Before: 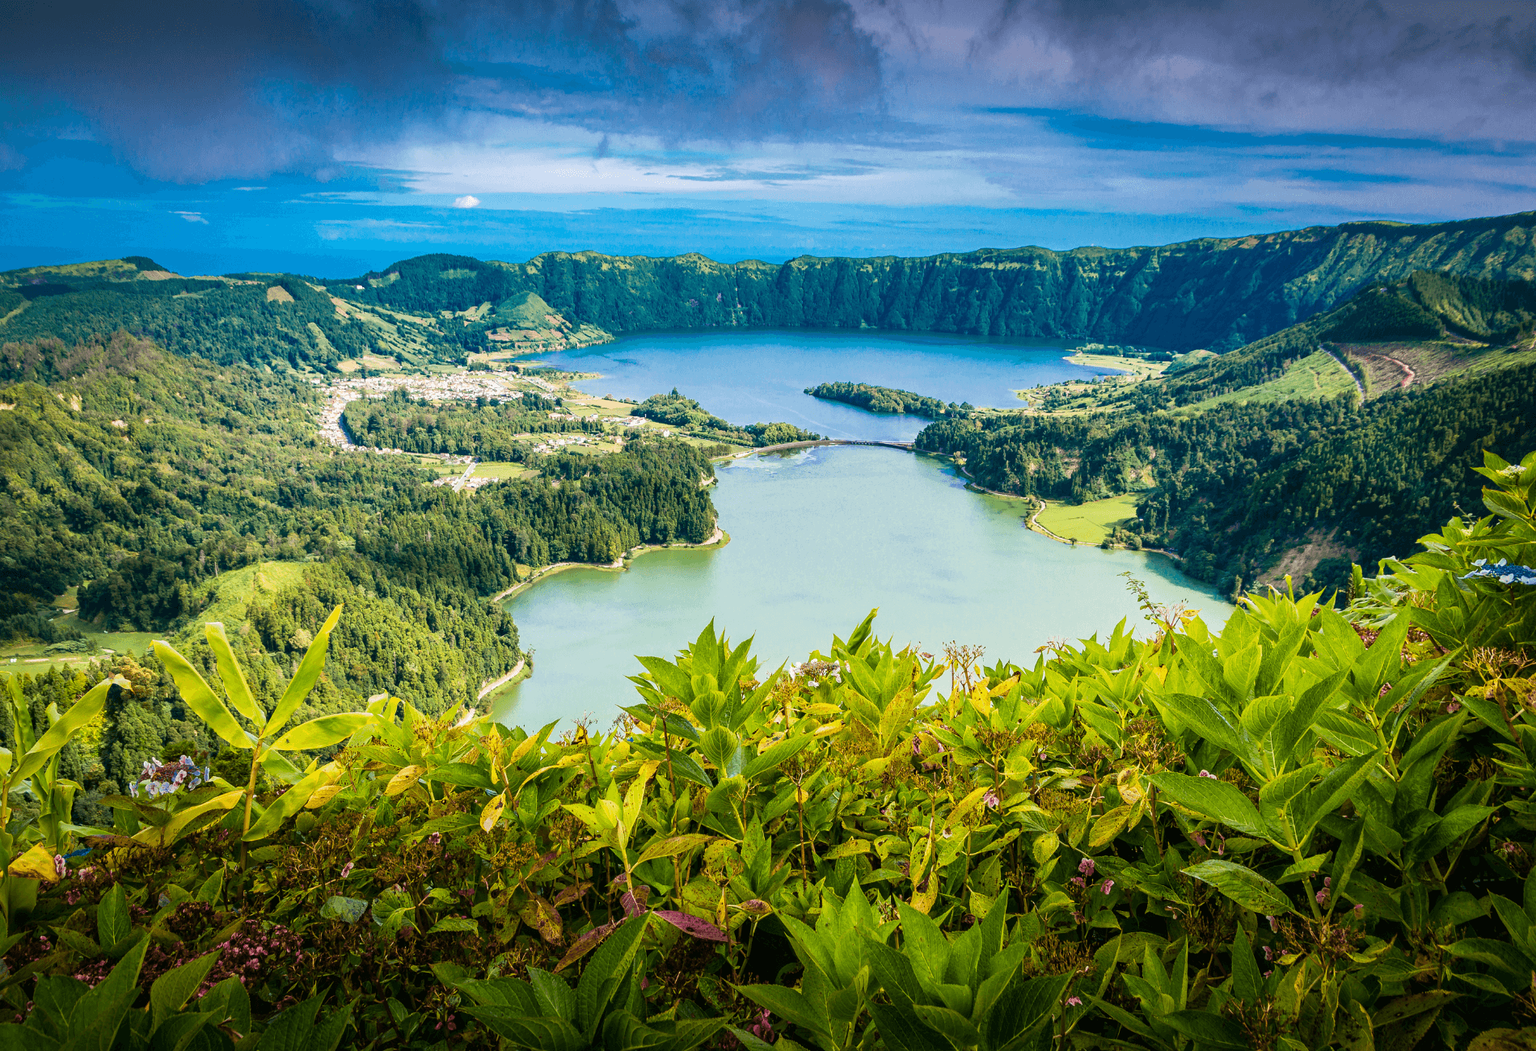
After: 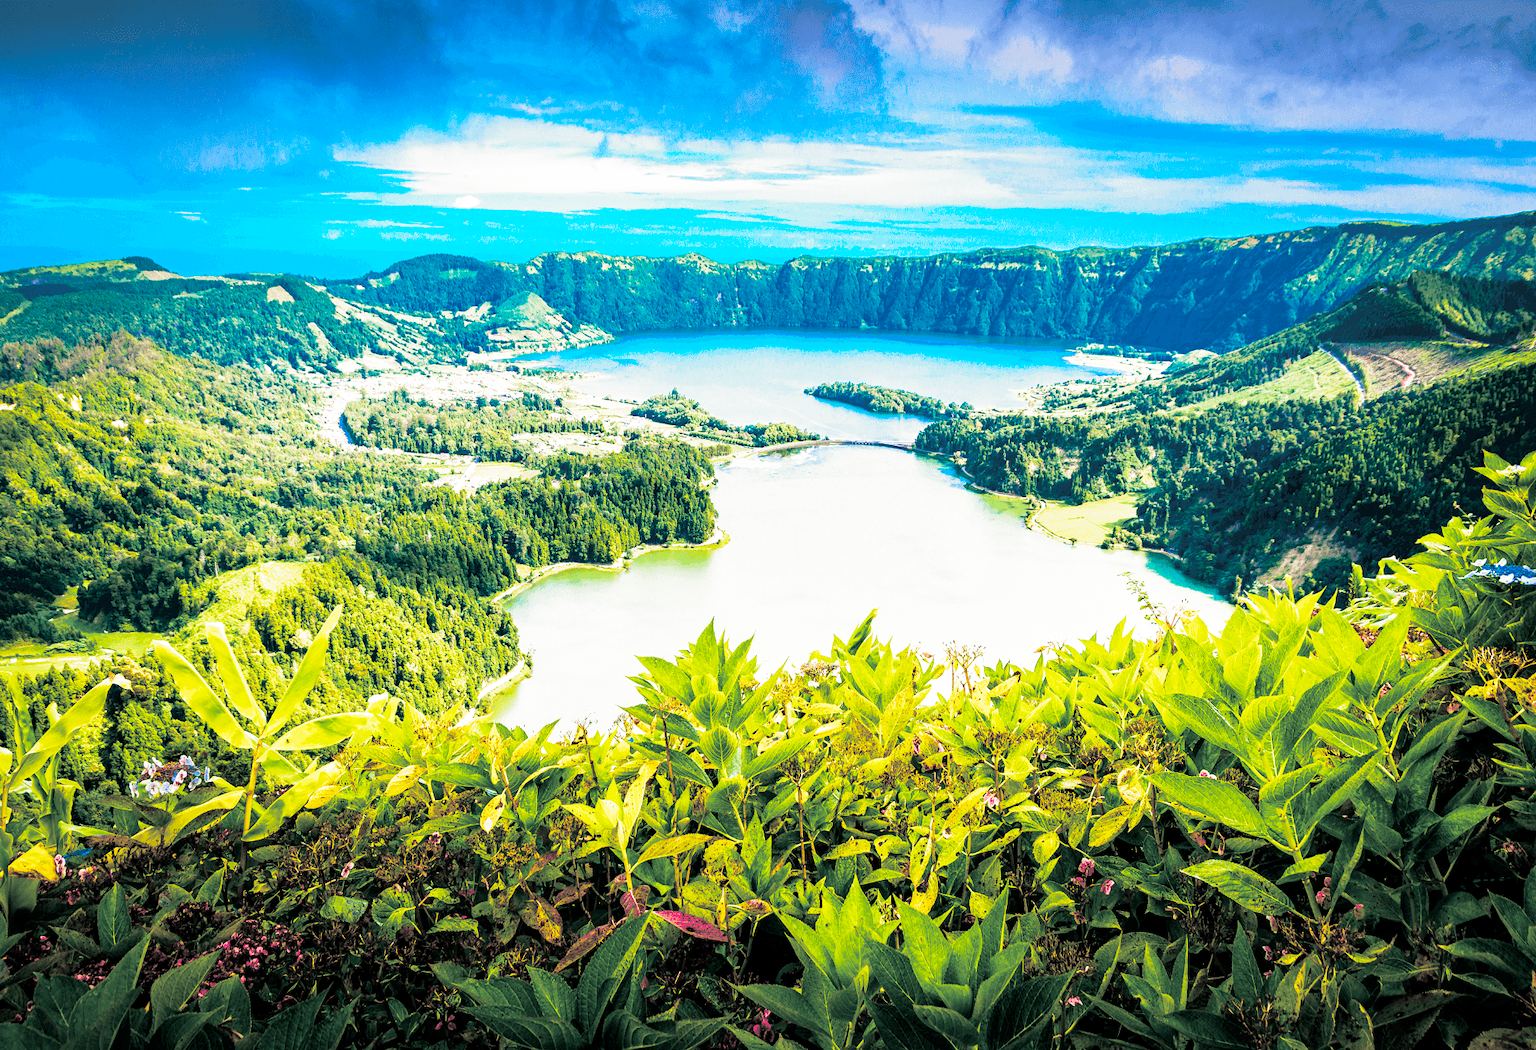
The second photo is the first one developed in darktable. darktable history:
color balance rgb: linear chroma grading › global chroma 15%, perceptual saturation grading › global saturation 30%
split-toning: shadows › hue 205.2°, shadows › saturation 0.29, highlights › hue 50.4°, highlights › saturation 0.38, balance -49.9
exposure: exposure 0.6 EV, compensate highlight preservation false
filmic rgb: middle gray luminance 12.74%, black relative exposure -10.13 EV, white relative exposure 3.47 EV, threshold 6 EV, target black luminance 0%, hardness 5.74, latitude 44.69%, contrast 1.221, highlights saturation mix 5%, shadows ↔ highlights balance 26.78%, add noise in highlights 0, preserve chrominance no, color science v3 (2019), use custom middle-gray values true, iterations of high-quality reconstruction 0, contrast in highlights soft, enable highlight reconstruction true
